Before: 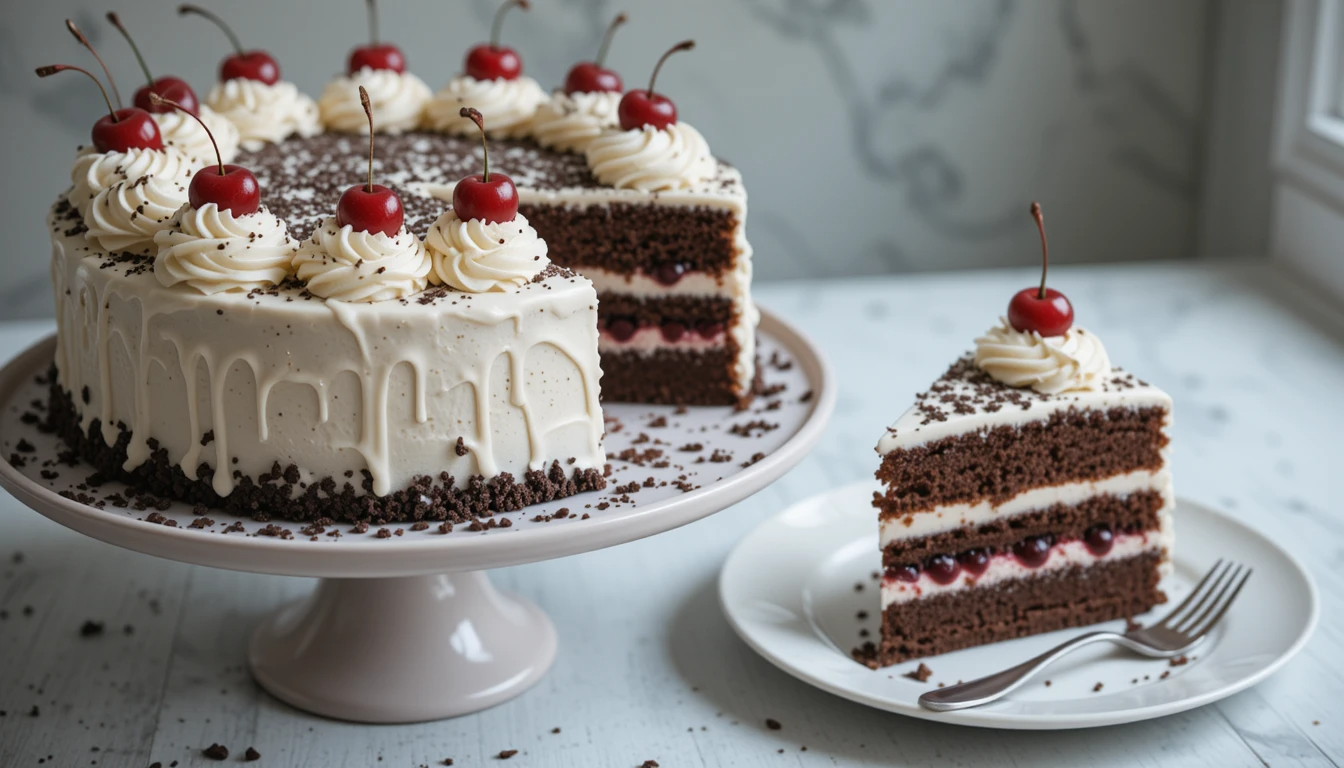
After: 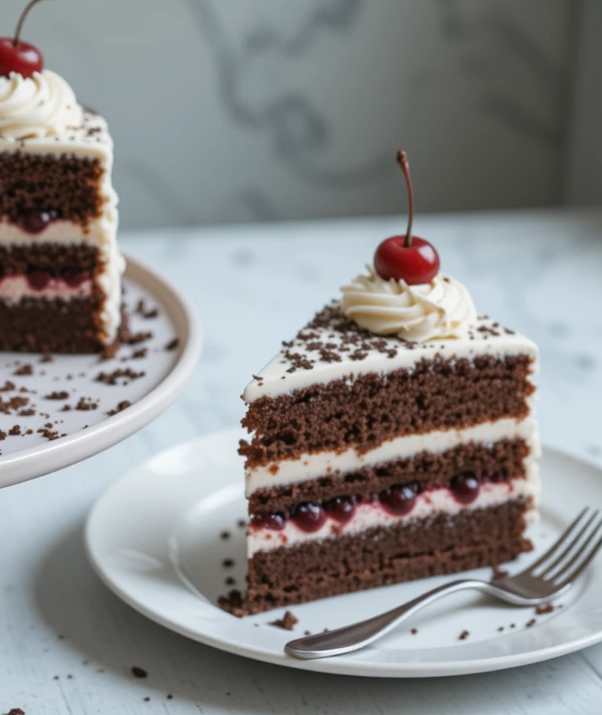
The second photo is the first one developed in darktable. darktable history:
crop: left 47.186%, top 6.782%, right 8%
